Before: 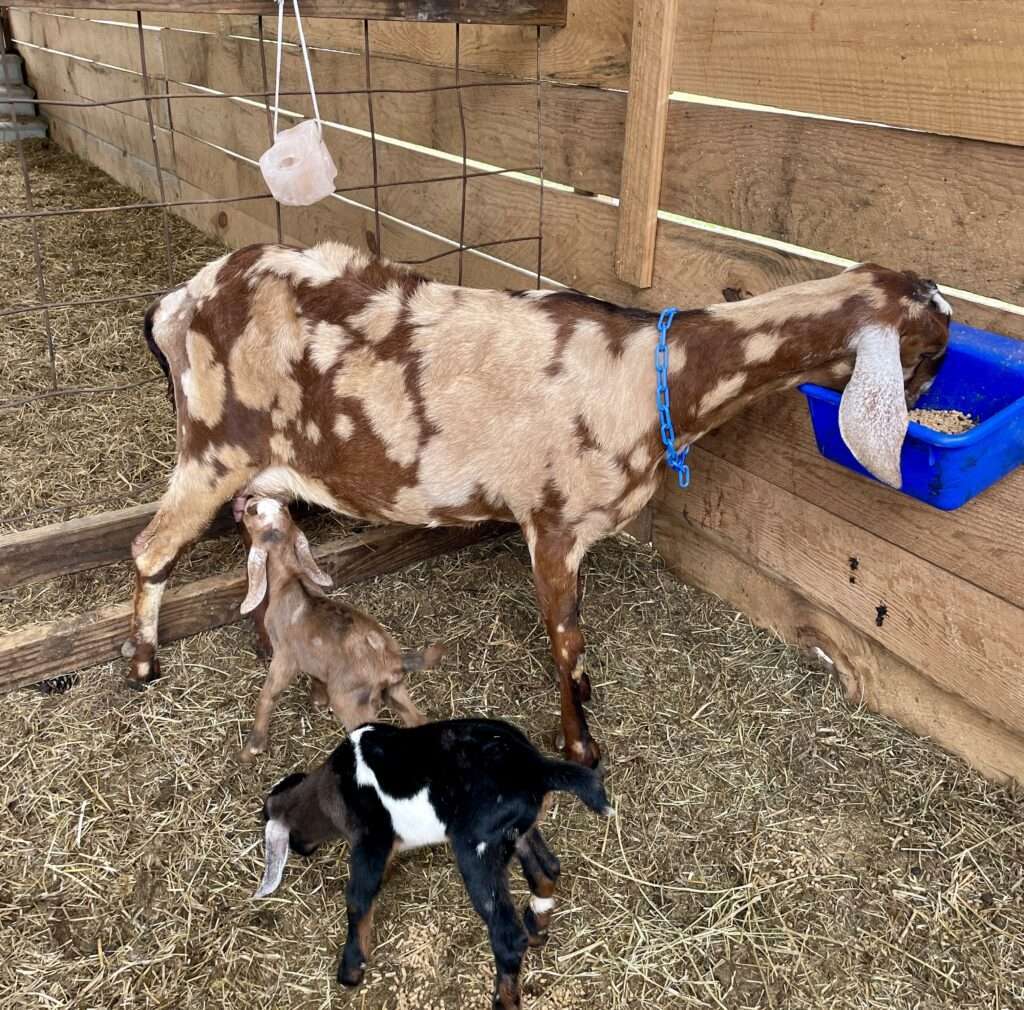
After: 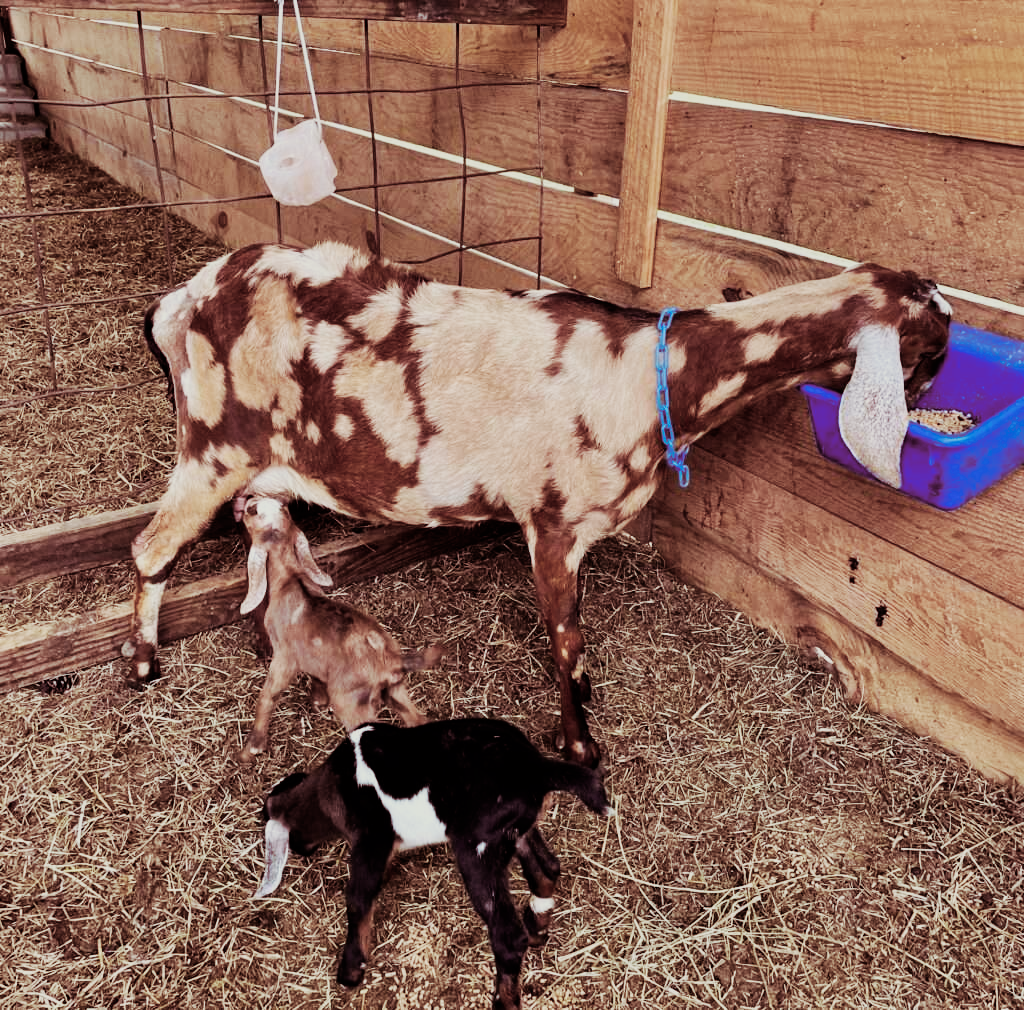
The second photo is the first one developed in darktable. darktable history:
sigmoid: contrast 1.6, skew -0.2, preserve hue 0%, red attenuation 0.1, red rotation 0.035, green attenuation 0.1, green rotation -0.017, blue attenuation 0.15, blue rotation -0.052, base primaries Rec2020
split-toning: on, module defaults
